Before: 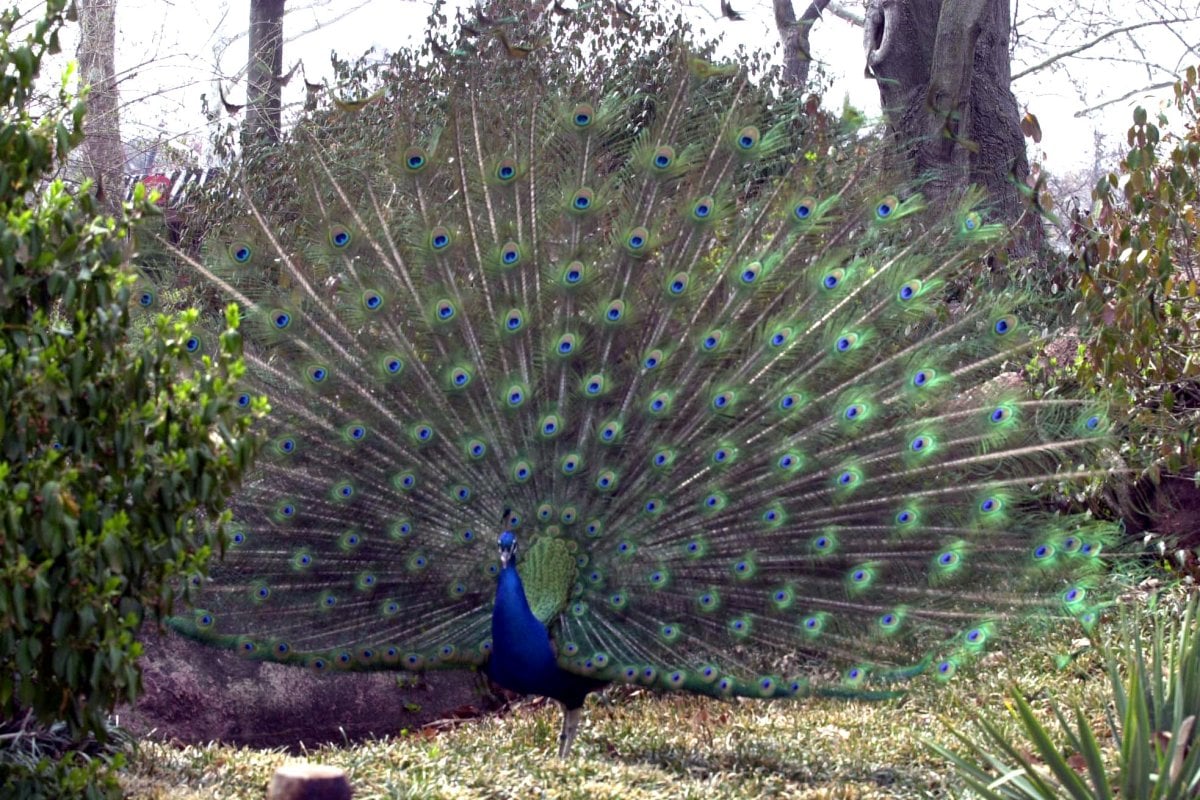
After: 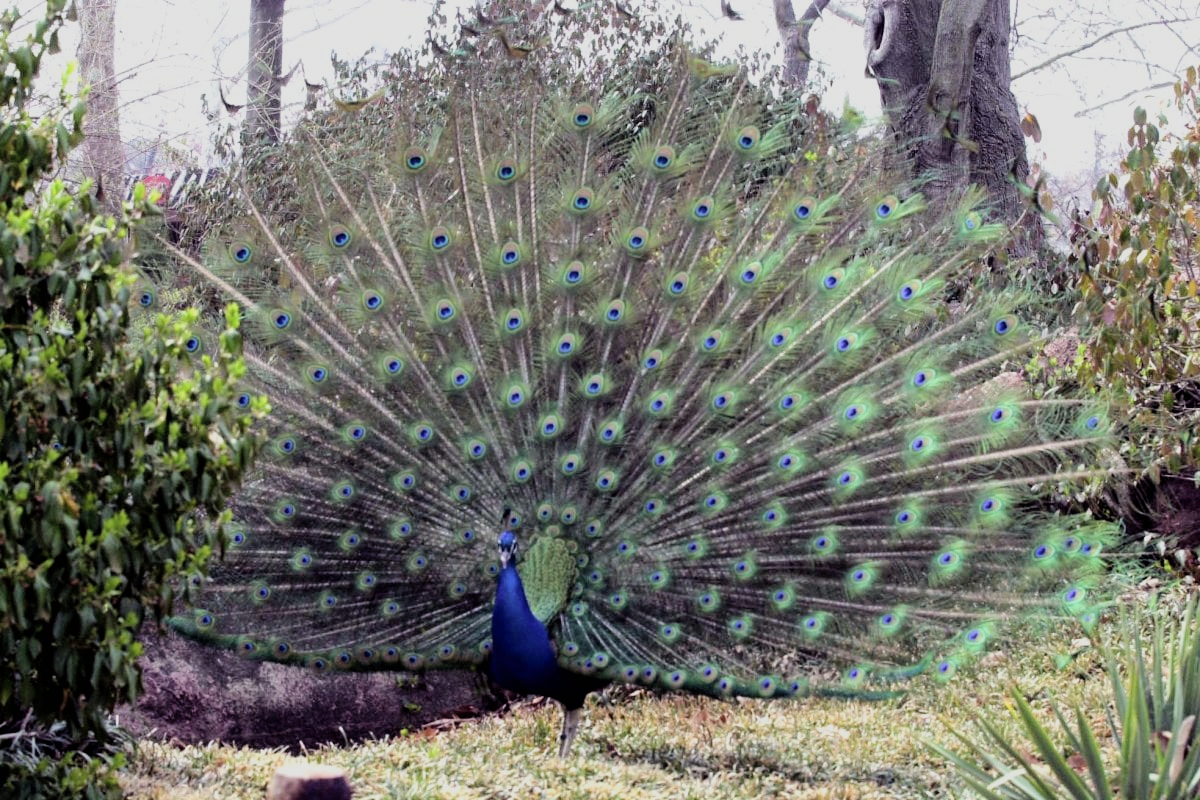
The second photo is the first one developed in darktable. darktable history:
tone curve: curves: ch0 [(0, 0) (0.003, 0.004) (0.011, 0.015) (0.025, 0.033) (0.044, 0.058) (0.069, 0.091) (0.1, 0.131) (0.136, 0.179) (0.177, 0.233) (0.224, 0.296) (0.277, 0.364) (0.335, 0.434) (0.399, 0.511) (0.468, 0.584) (0.543, 0.656) (0.623, 0.729) (0.709, 0.799) (0.801, 0.874) (0.898, 0.936) (1, 1)], color space Lab, independent channels, preserve colors none
color zones: curves: ch1 [(0, 0.513) (0.143, 0.524) (0.286, 0.511) (0.429, 0.506) (0.571, 0.503) (0.714, 0.503) (0.857, 0.508) (1, 0.513)]
filmic rgb: black relative exposure -7.27 EV, white relative exposure 5.06 EV, threshold 6 EV, hardness 3.22, enable highlight reconstruction true
